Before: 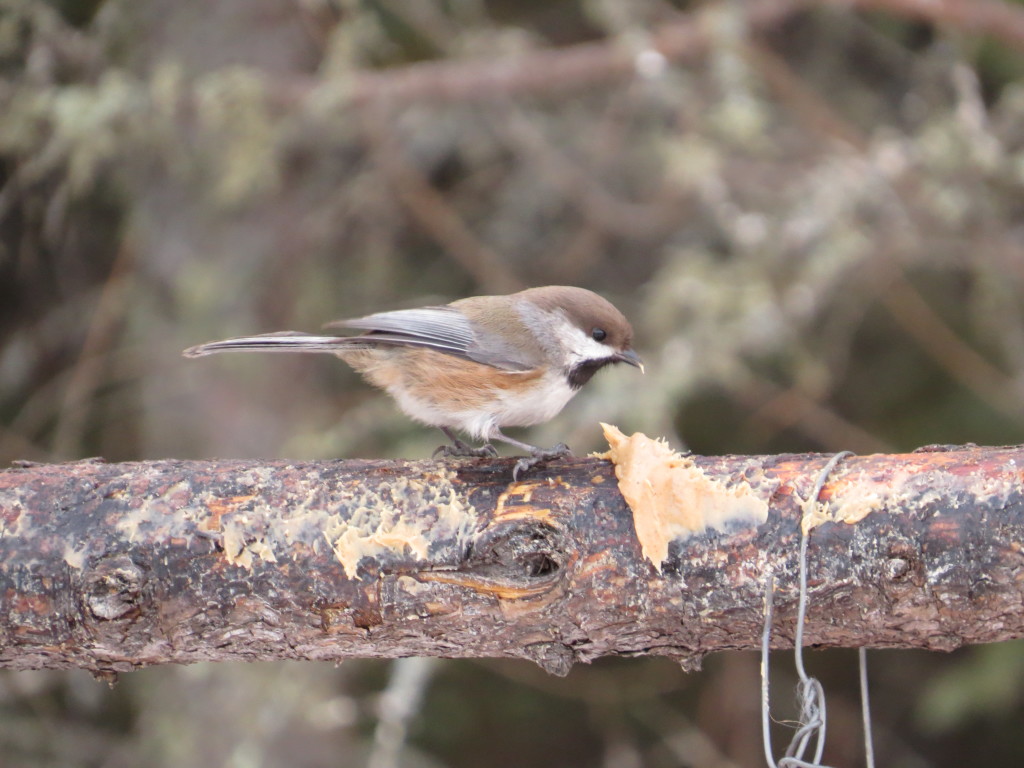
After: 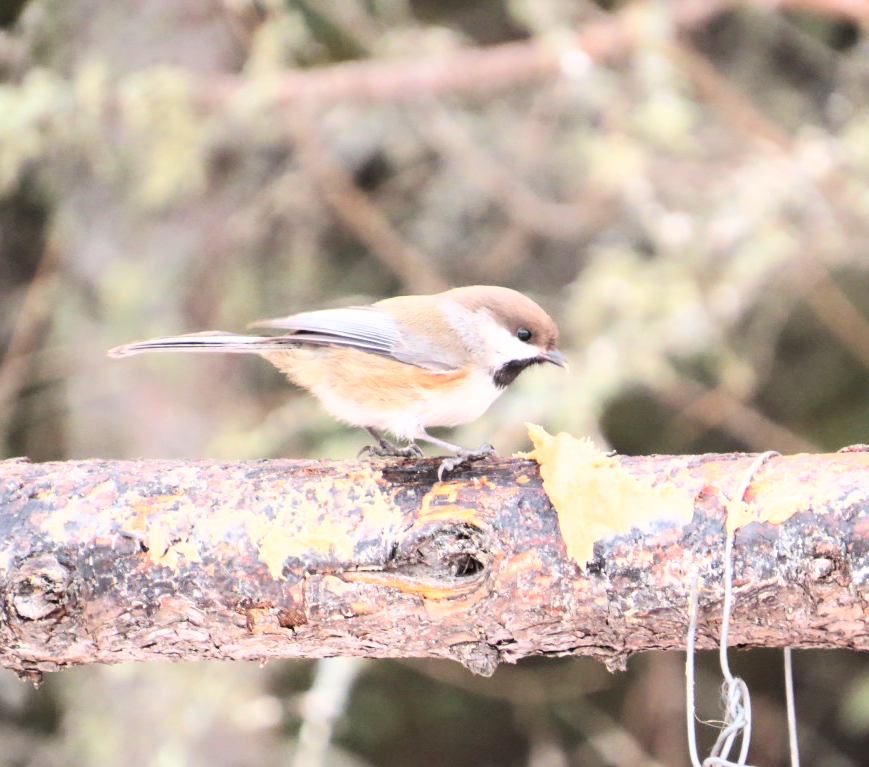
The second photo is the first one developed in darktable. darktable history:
crop: left 7.343%, right 7.791%
base curve: curves: ch0 [(0, 0) (0.007, 0.004) (0.027, 0.03) (0.046, 0.07) (0.207, 0.54) (0.442, 0.872) (0.673, 0.972) (1, 1)]
